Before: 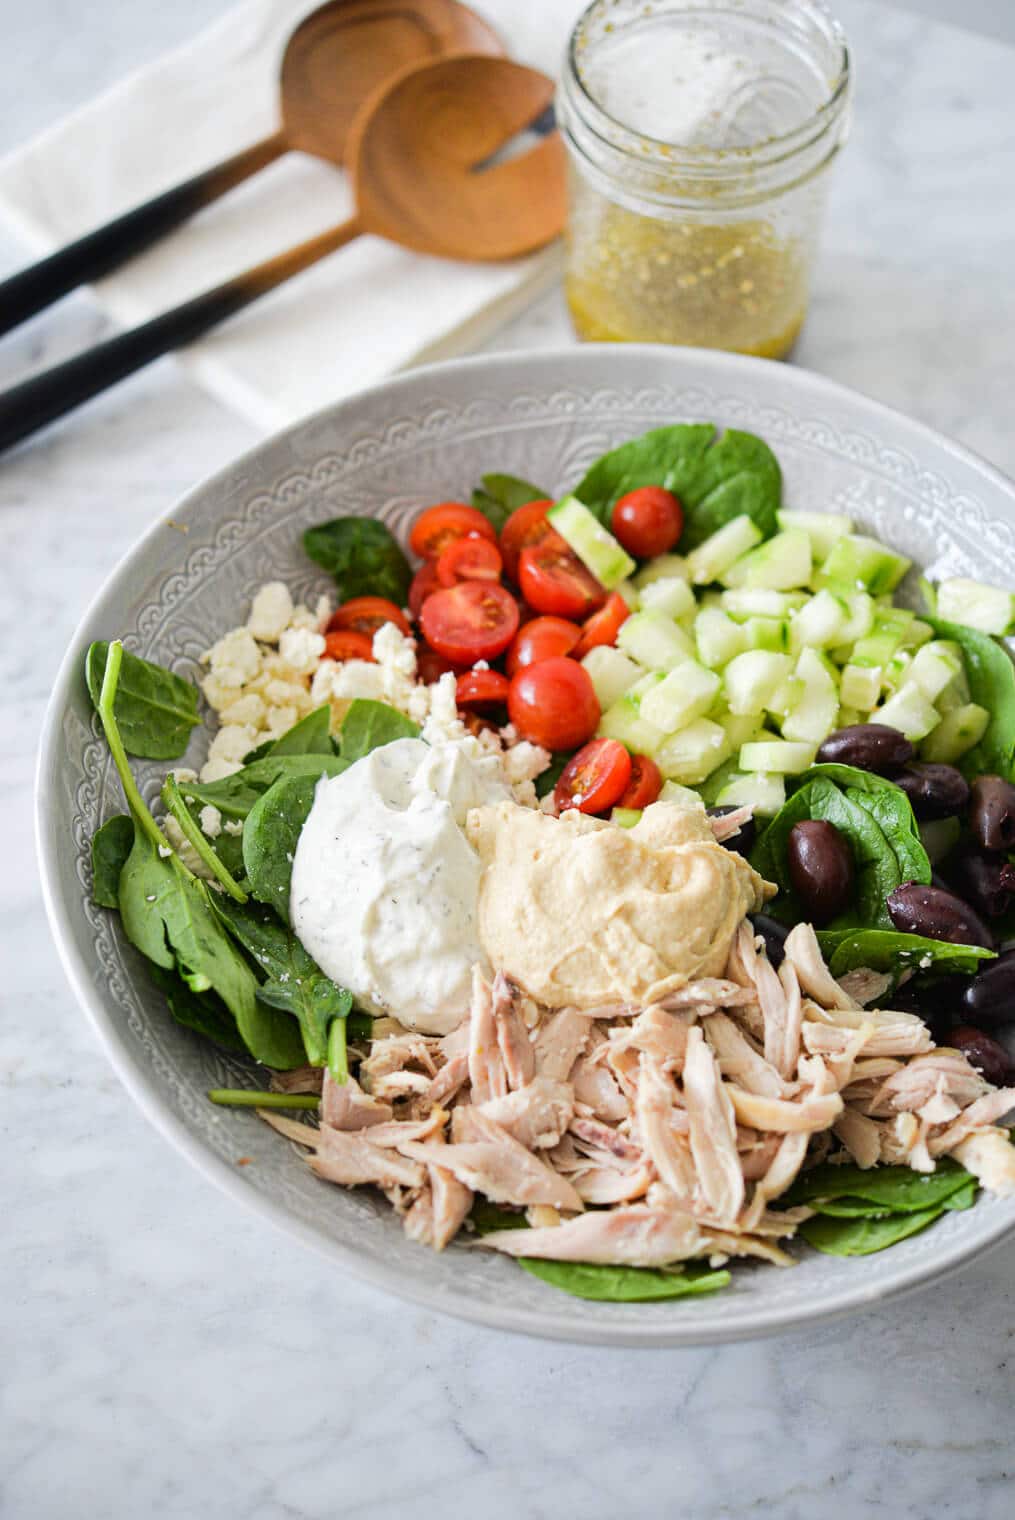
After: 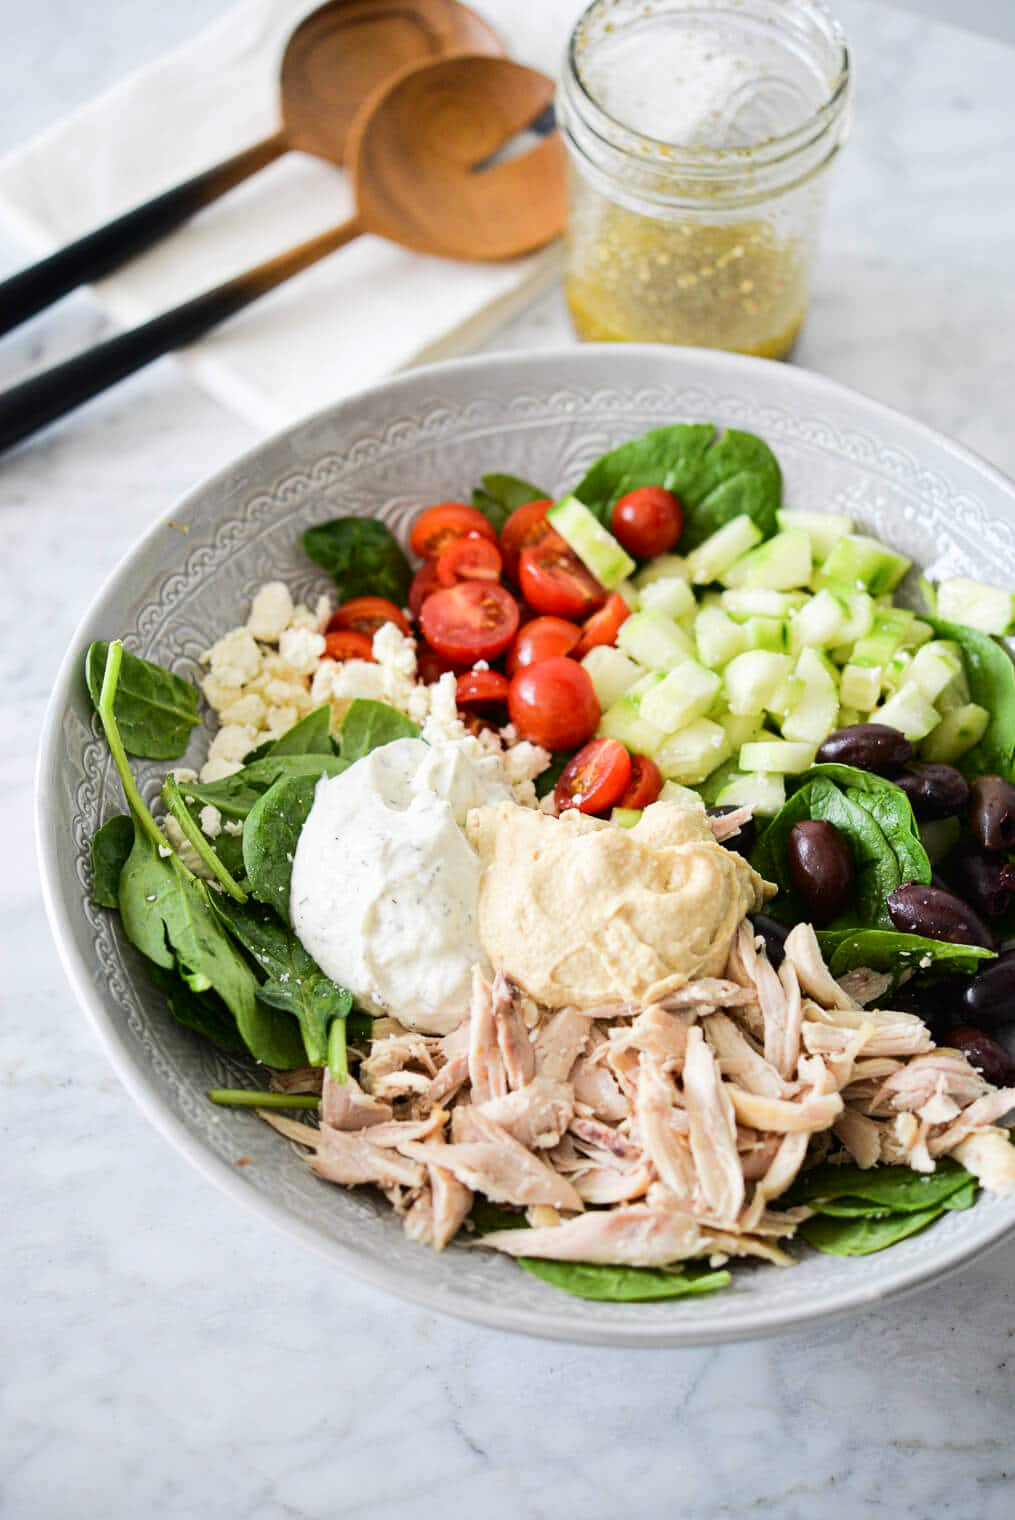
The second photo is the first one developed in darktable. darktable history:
contrast brightness saturation: contrast 0.145
